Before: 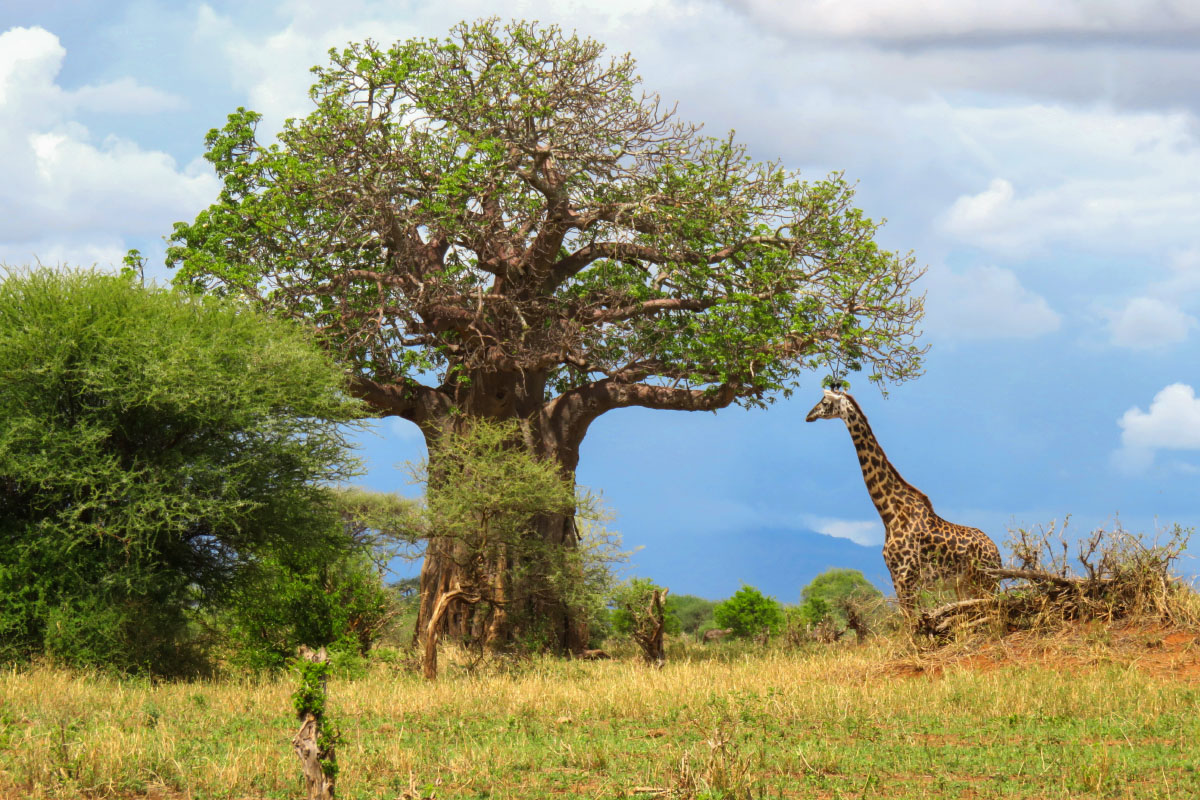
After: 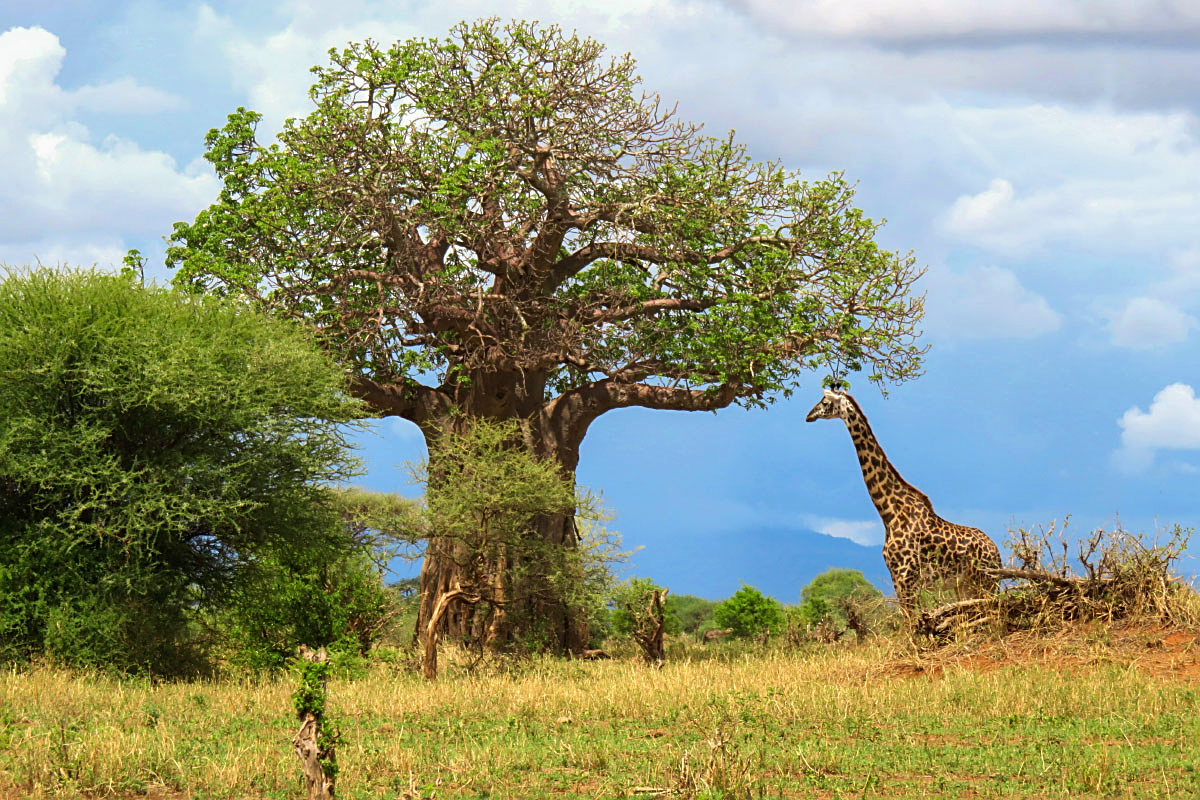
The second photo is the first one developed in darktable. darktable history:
color calibration: illuminant same as pipeline (D50), adaptation XYZ, x 0.346, y 0.359, temperature 5010.68 K
sharpen: on, module defaults
velvia: on, module defaults
